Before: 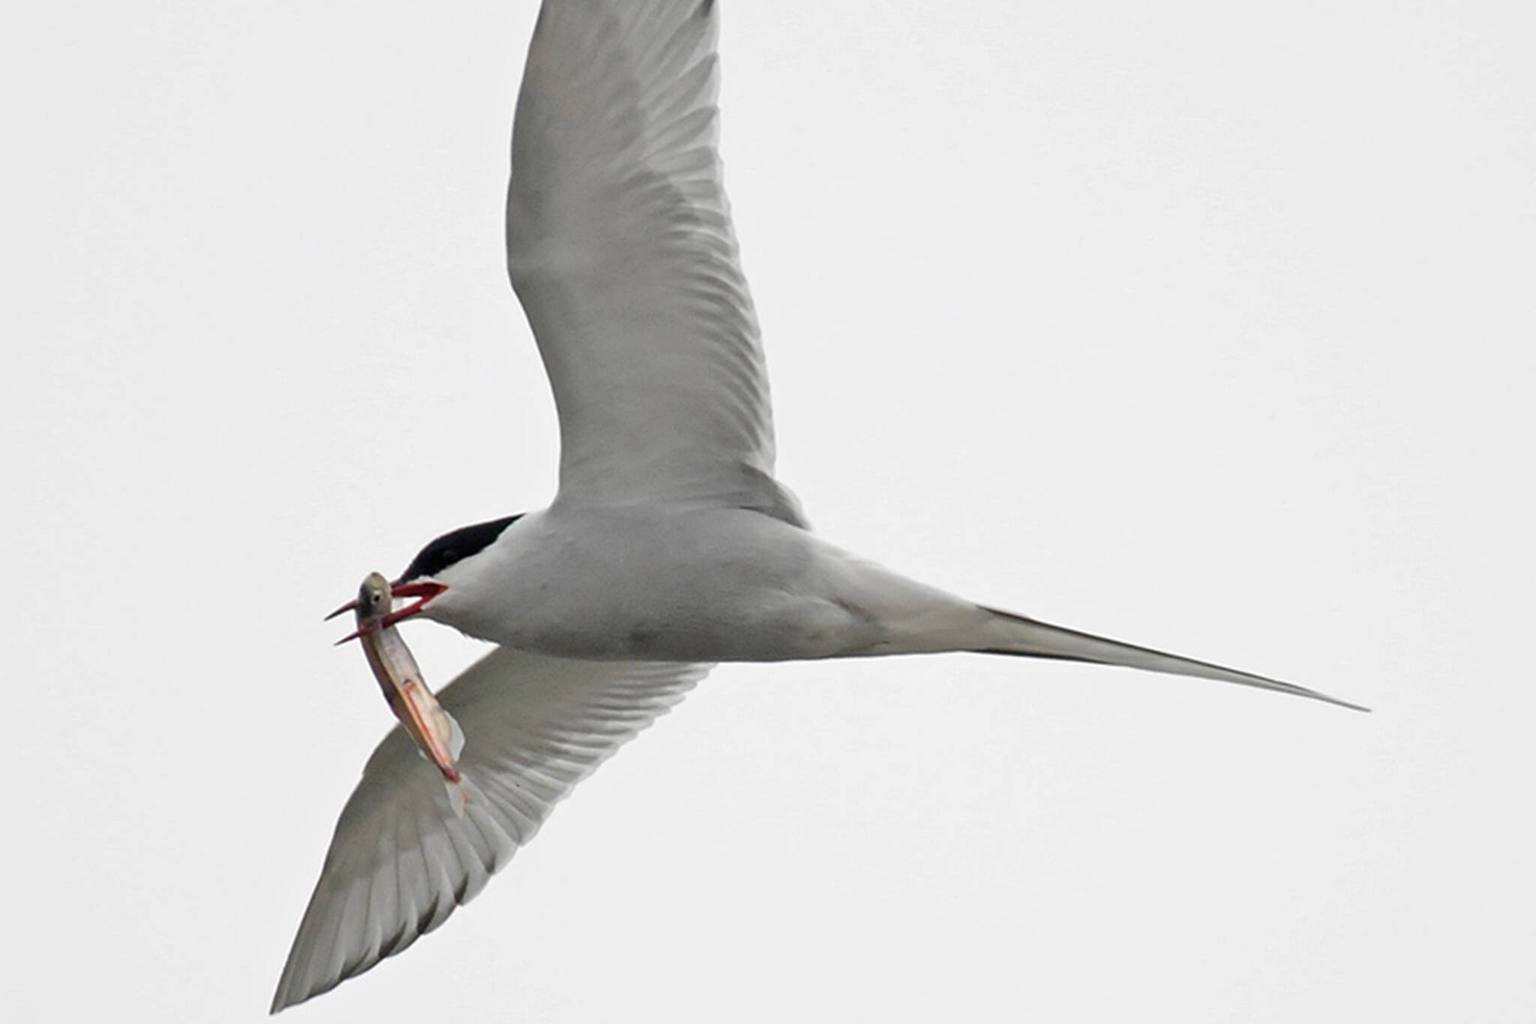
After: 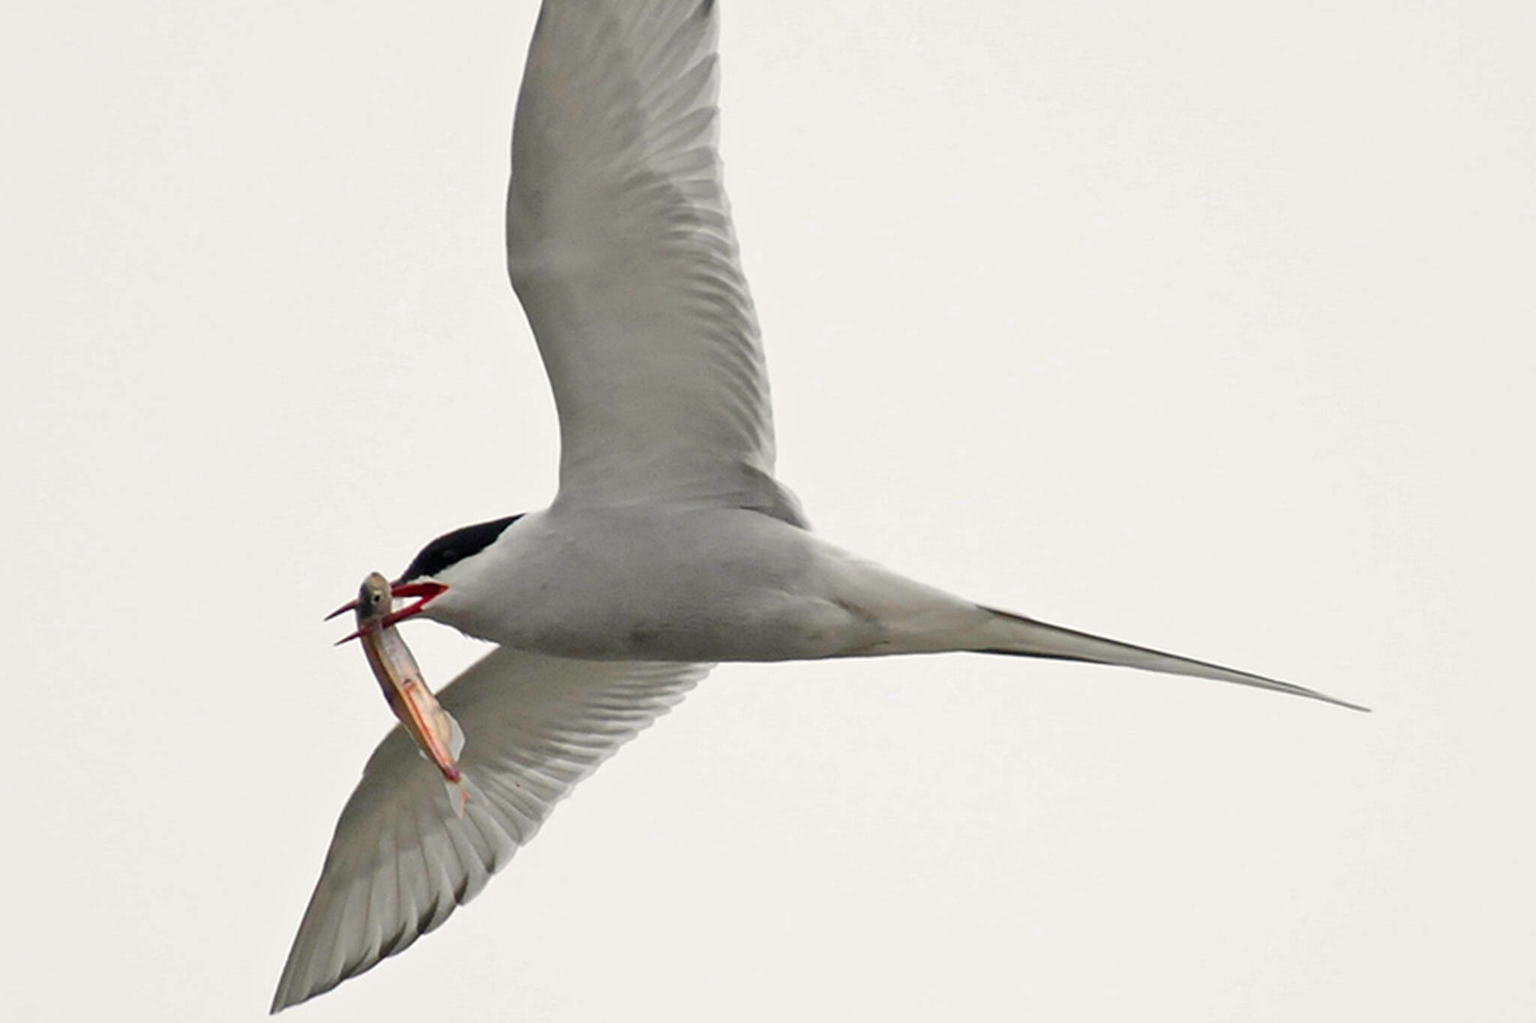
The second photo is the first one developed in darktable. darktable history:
fill light: on, module defaults
white balance: red 1.009, blue 0.985
color balance rgb: perceptual saturation grading › global saturation 20%, global vibrance 20%
